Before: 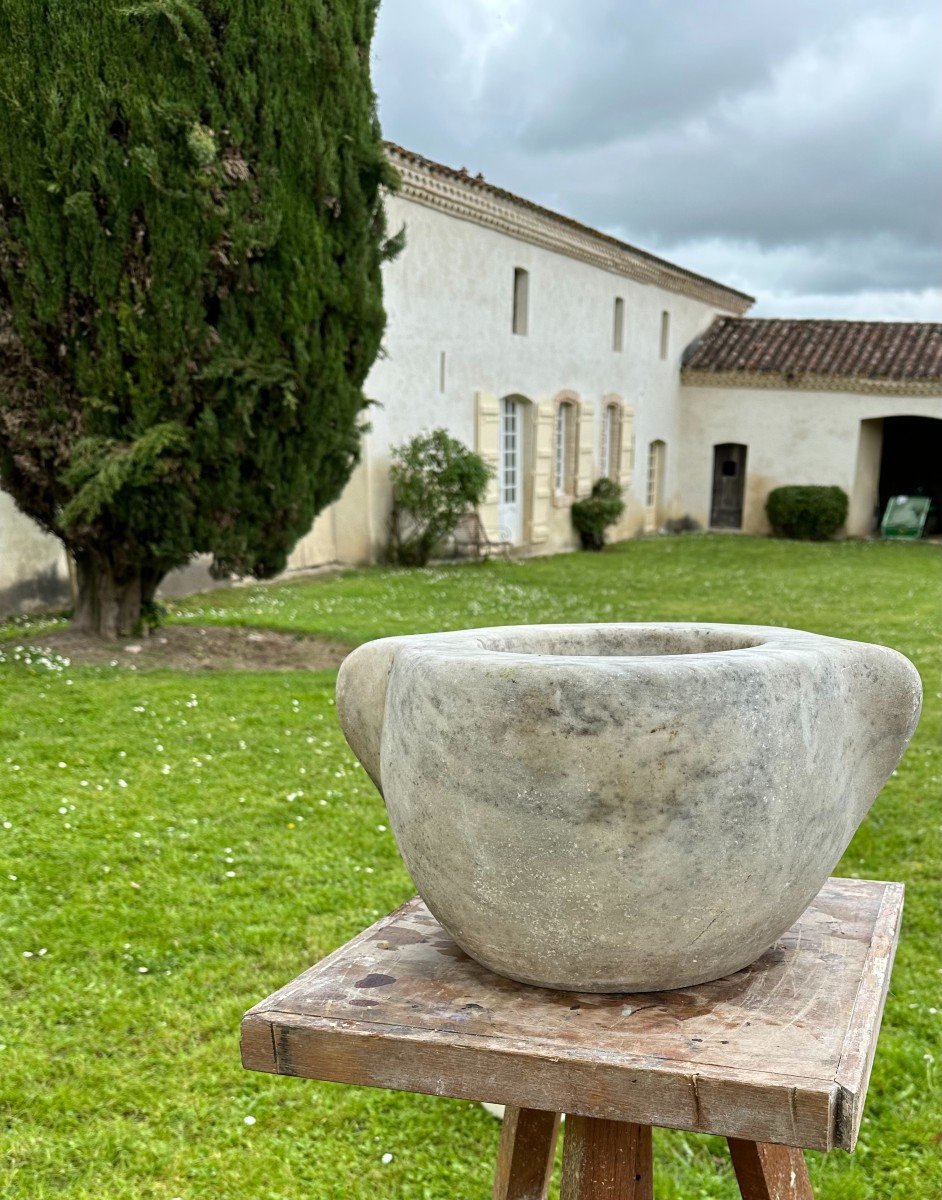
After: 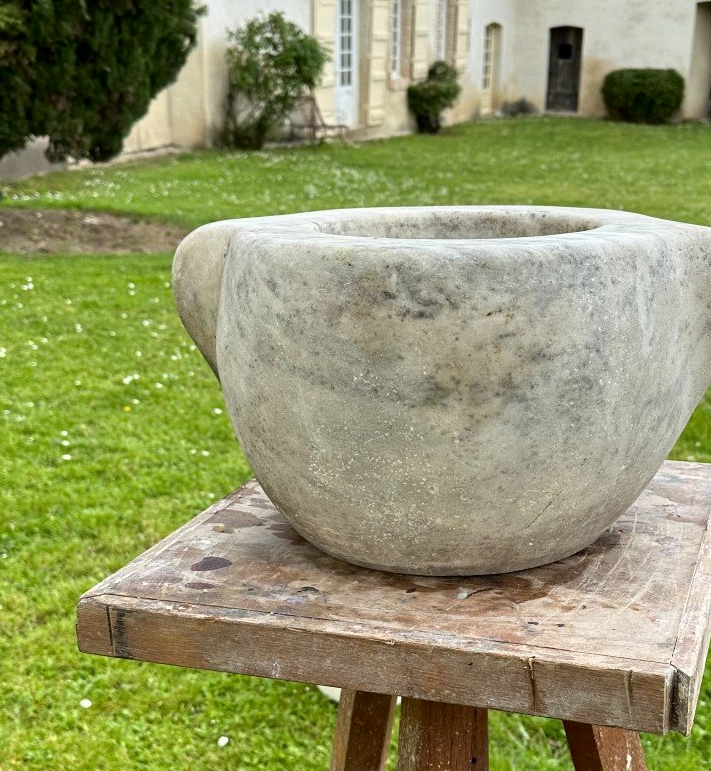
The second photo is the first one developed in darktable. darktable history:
crop and rotate: left 17.485%, top 34.755%, right 6.935%, bottom 0.94%
shadows and highlights: shadows -31.59, highlights 29.91
